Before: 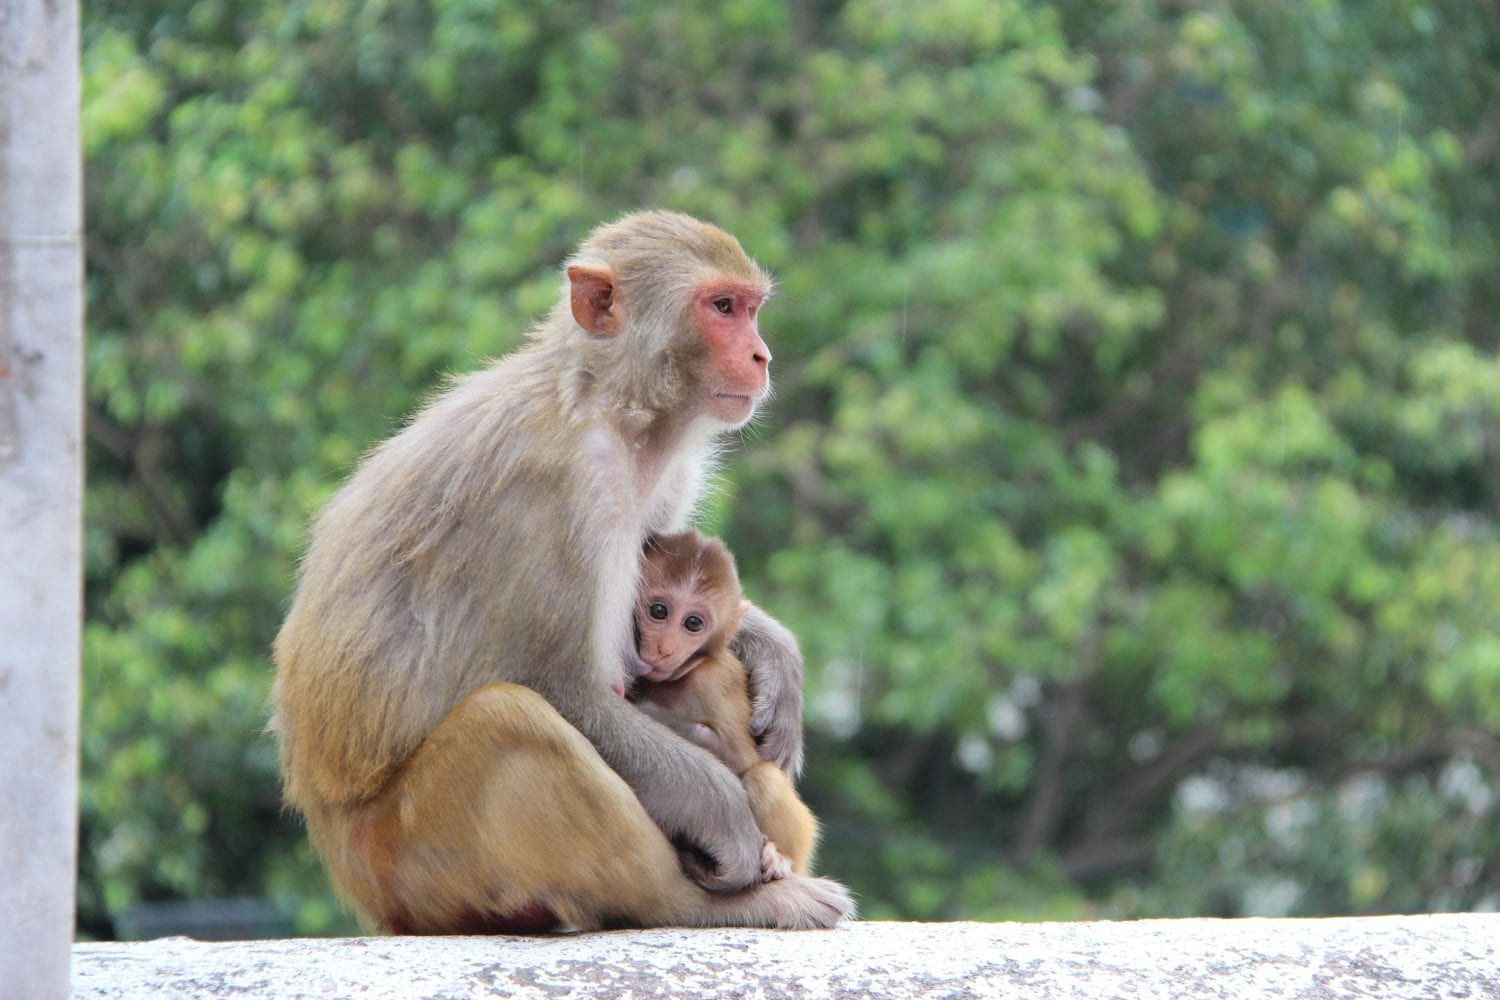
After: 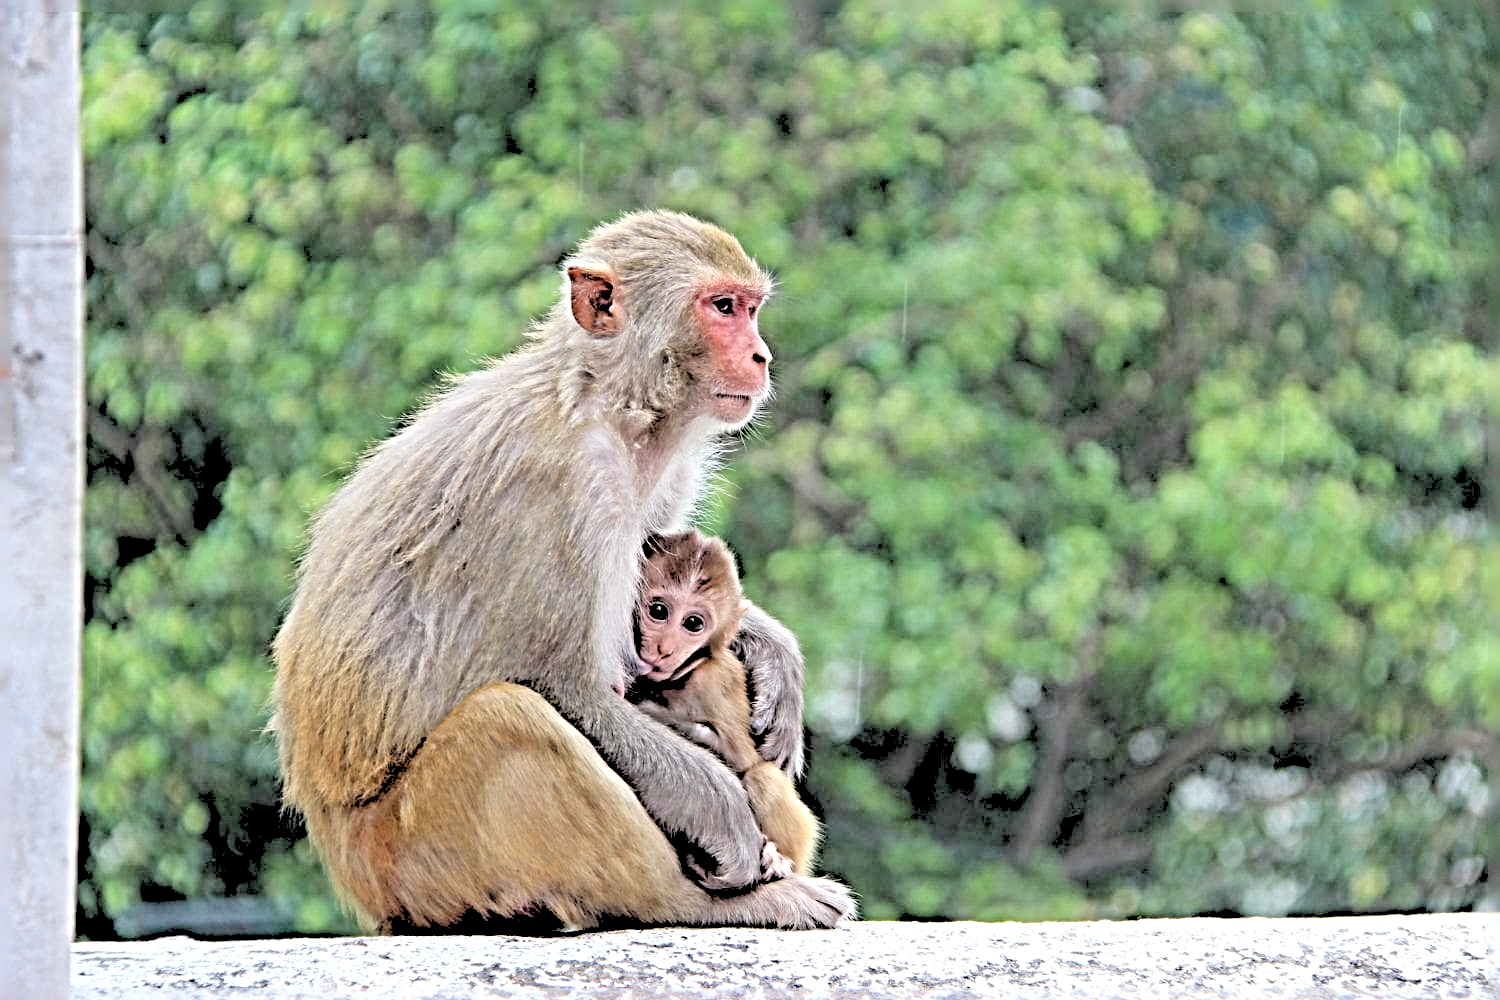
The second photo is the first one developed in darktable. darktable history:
sharpen: radius 6.3, amount 1.8, threshold 0
rgb levels: levels [[0.027, 0.429, 0.996], [0, 0.5, 1], [0, 0.5, 1]]
